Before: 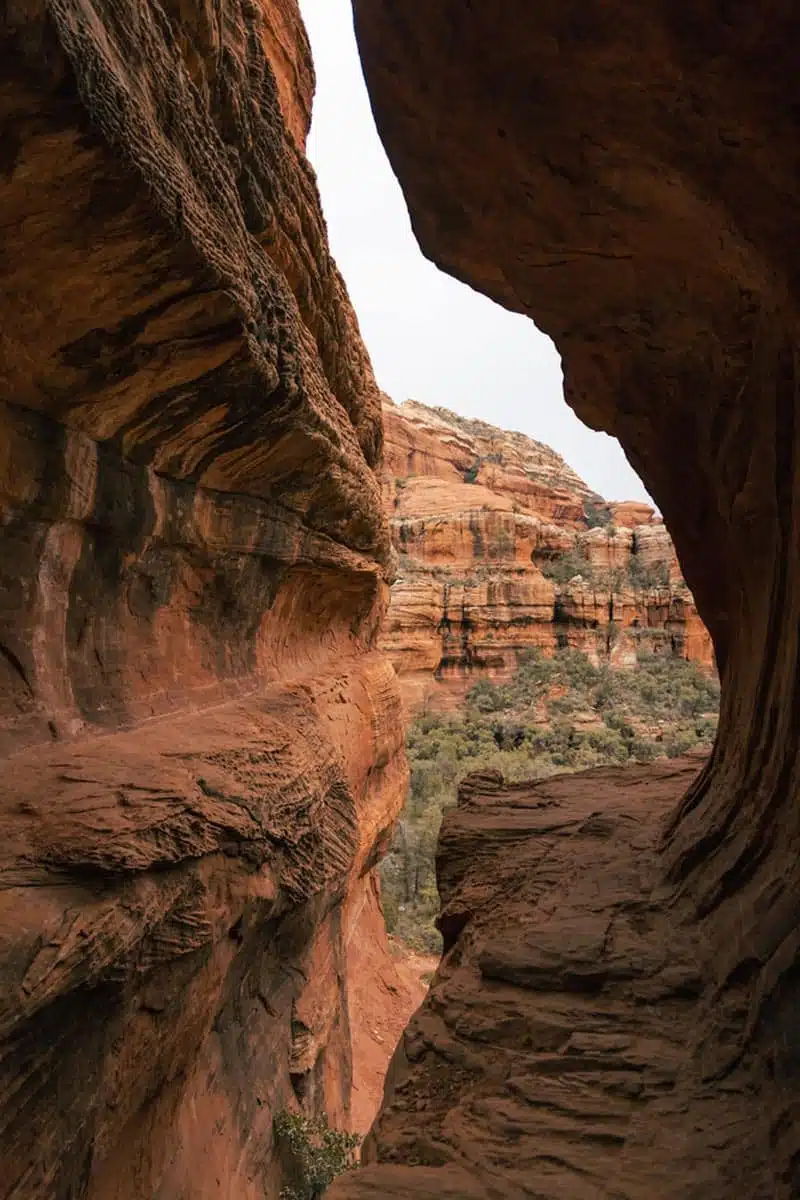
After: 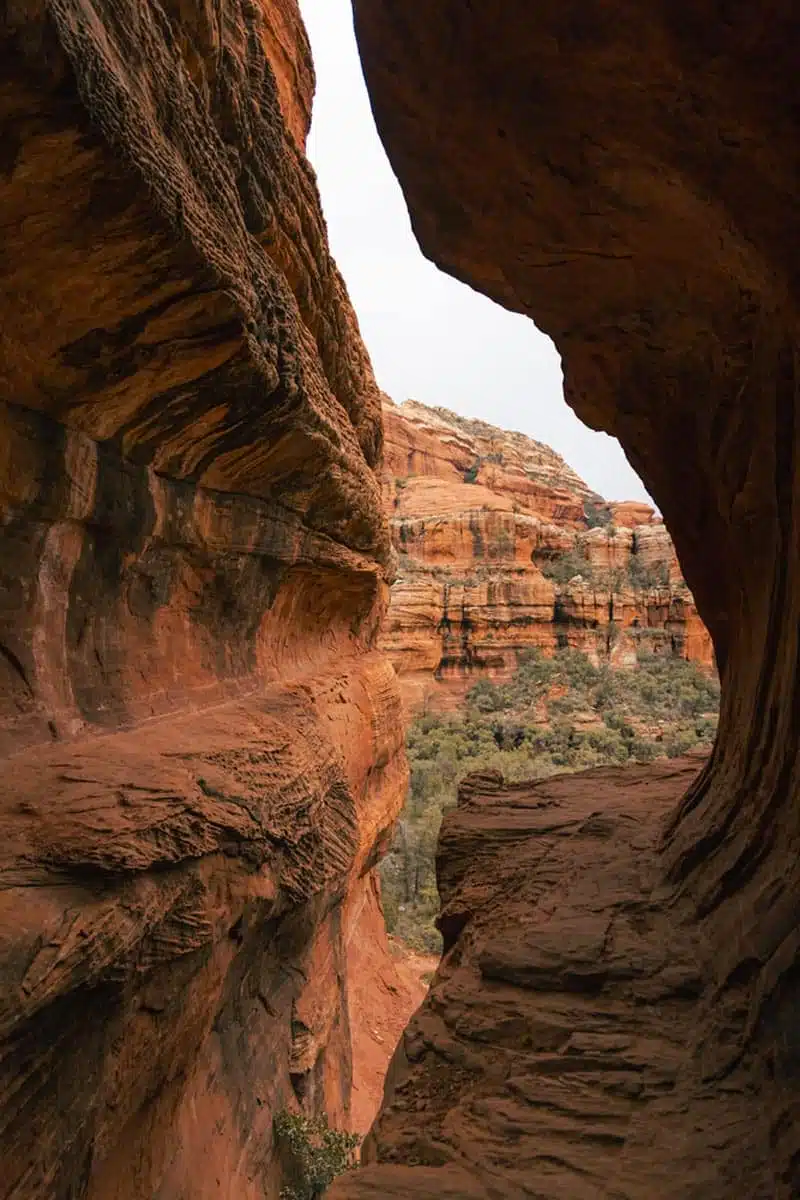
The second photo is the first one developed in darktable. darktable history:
contrast equalizer: y [[0.5, 0.5, 0.468, 0.5, 0.5, 0.5], [0.5 ×6], [0.5 ×6], [0 ×6], [0 ×6]]
color zones: curves: ch1 [(0, 0.525) (0.143, 0.556) (0.286, 0.52) (0.429, 0.5) (0.571, 0.5) (0.714, 0.5) (0.857, 0.503) (1, 0.525)]
